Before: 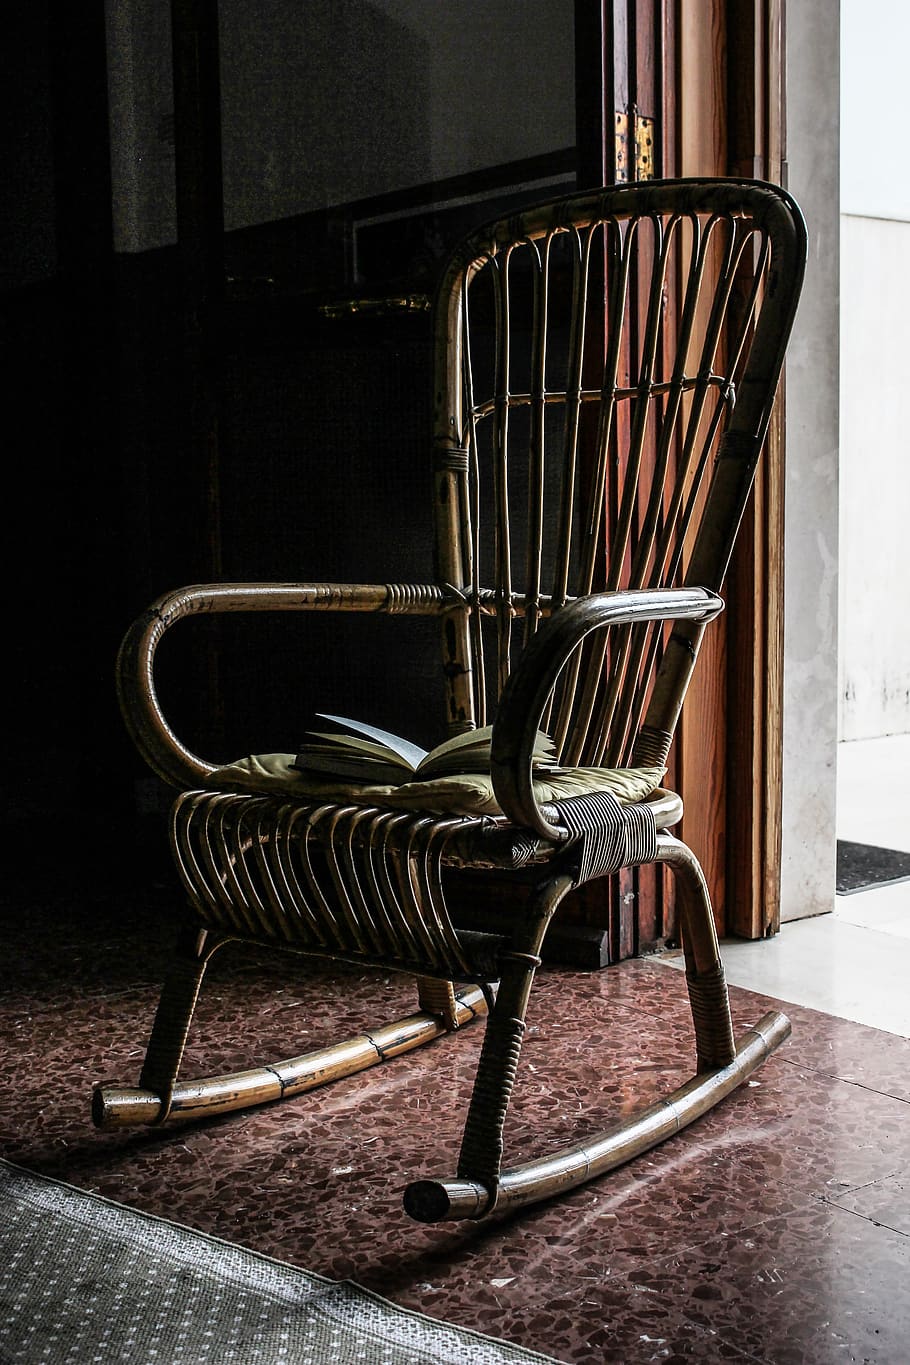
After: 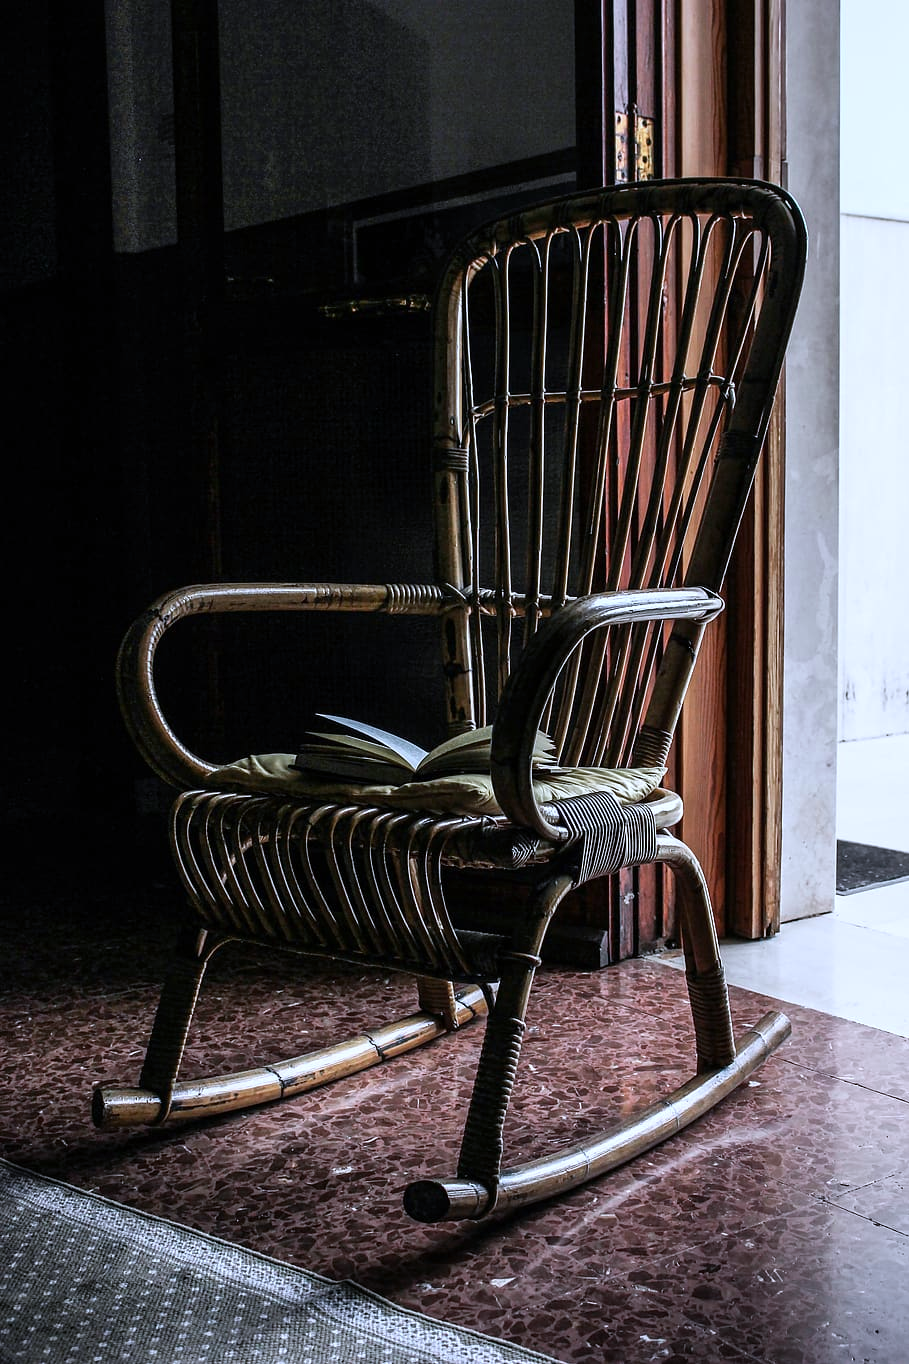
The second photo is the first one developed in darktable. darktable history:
crop: left 0.062%
color calibration: illuminant as shot in camera, x 0.37, y 0.382, temperature 4318.85 K
